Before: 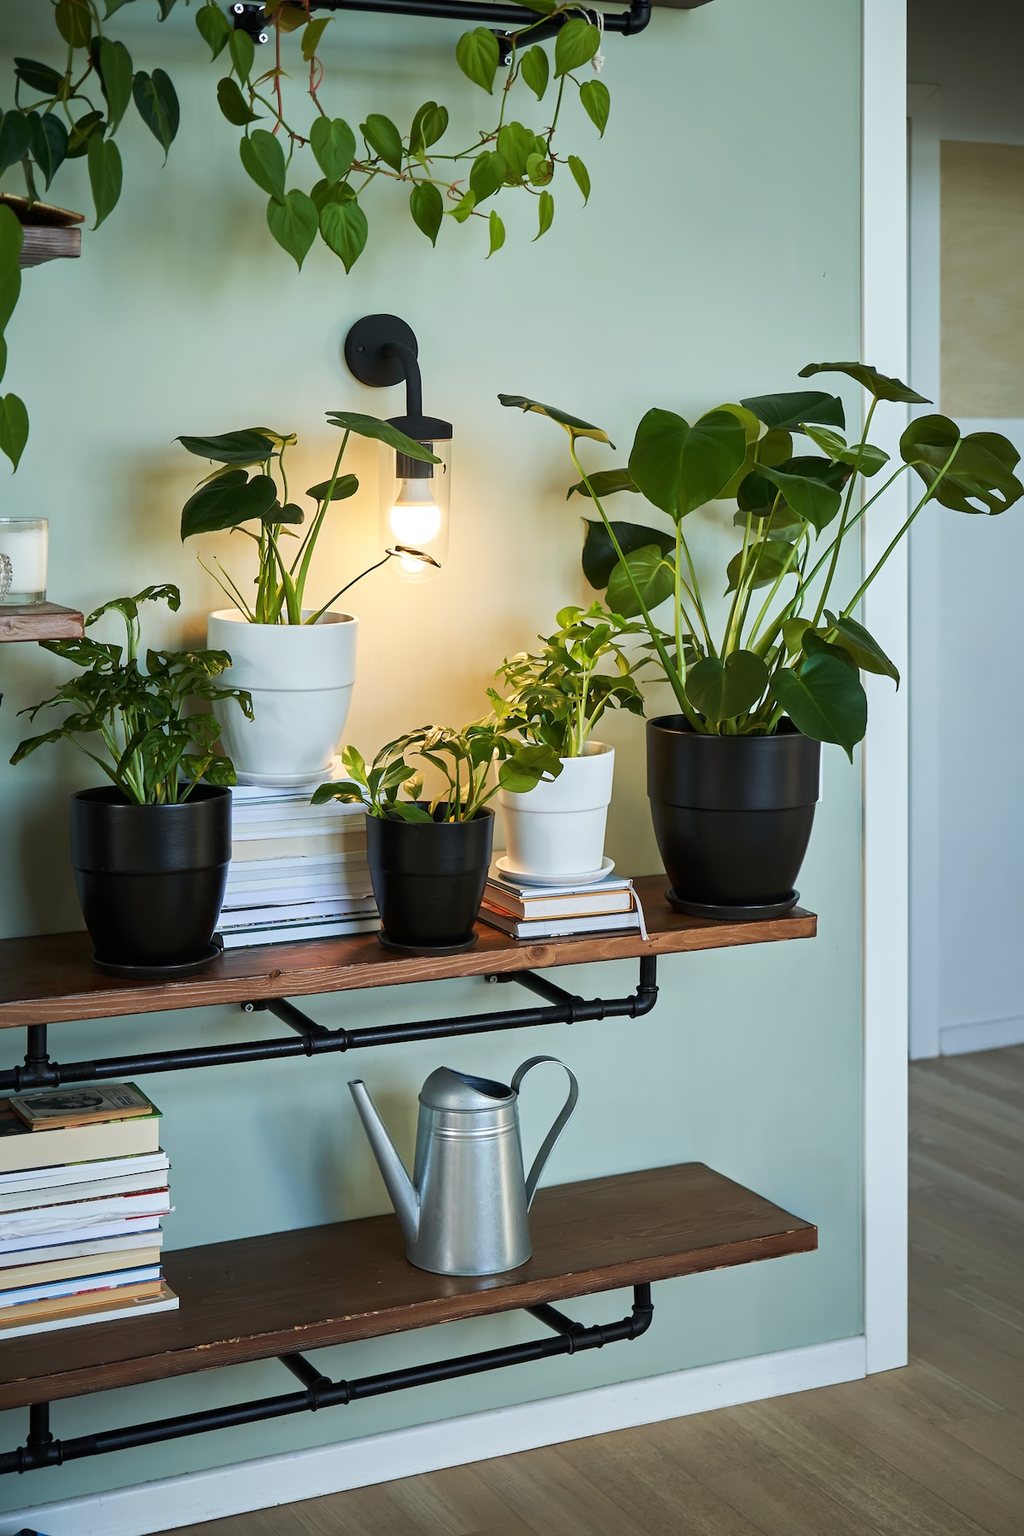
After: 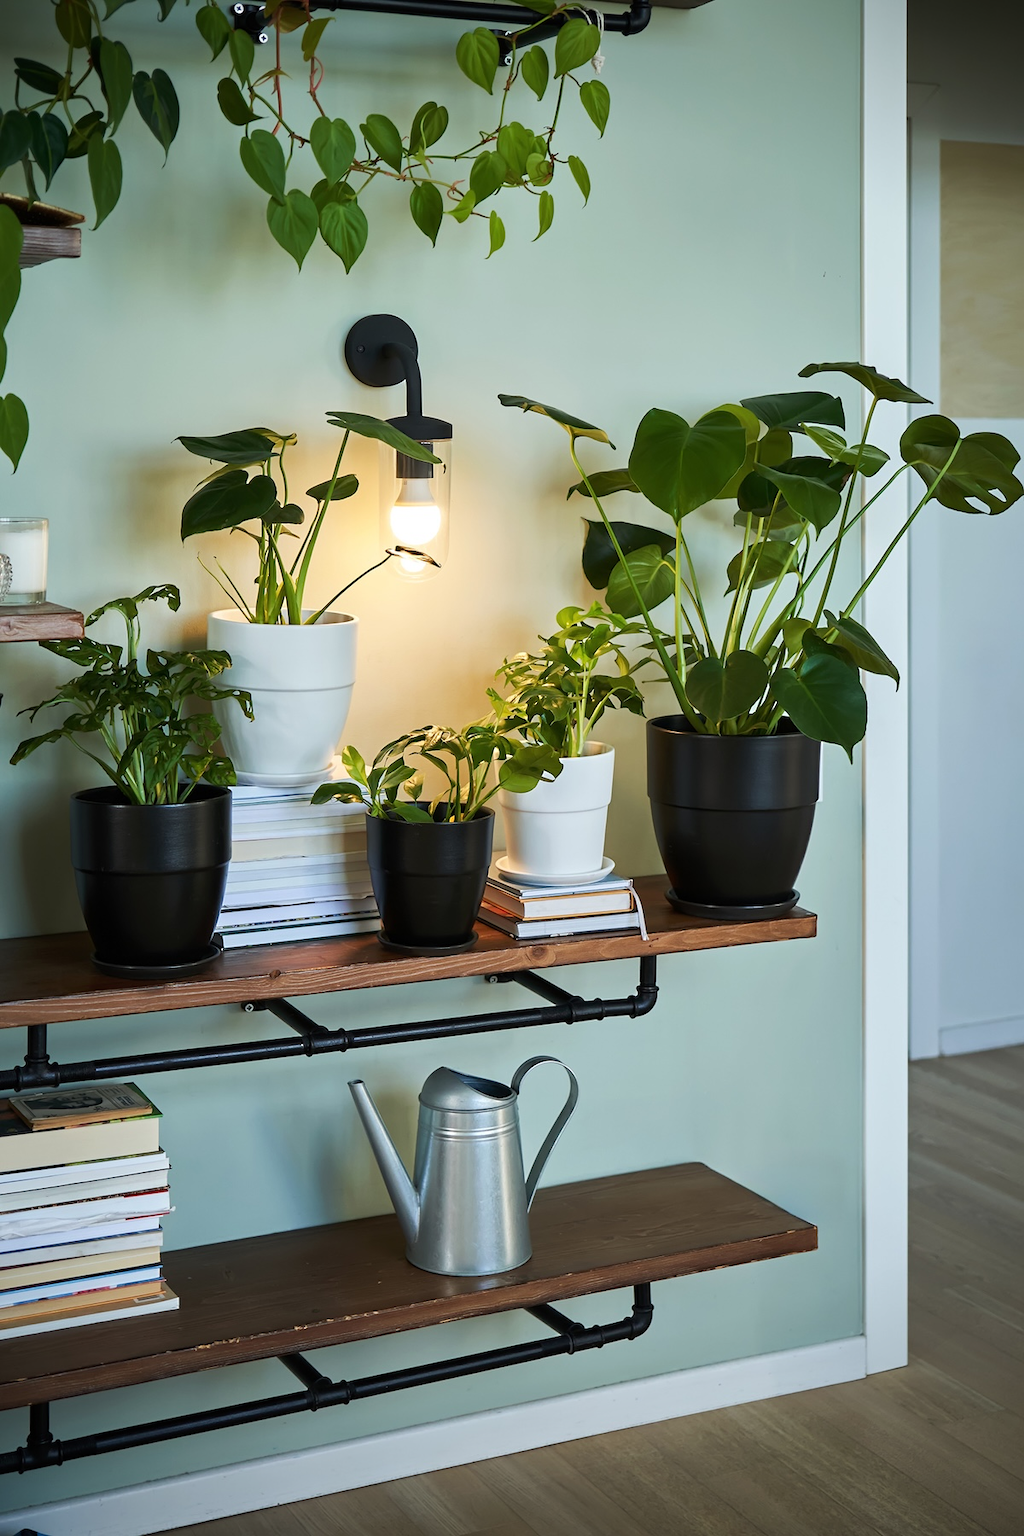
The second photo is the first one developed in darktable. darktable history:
vignetting: fall-off start 97.23%, saturation -0.024, center (-0.033, -0.042), width/height ratio 1.179, unbound false
sharpen: radius 5.325, amount 0.312, threshold 26.433
